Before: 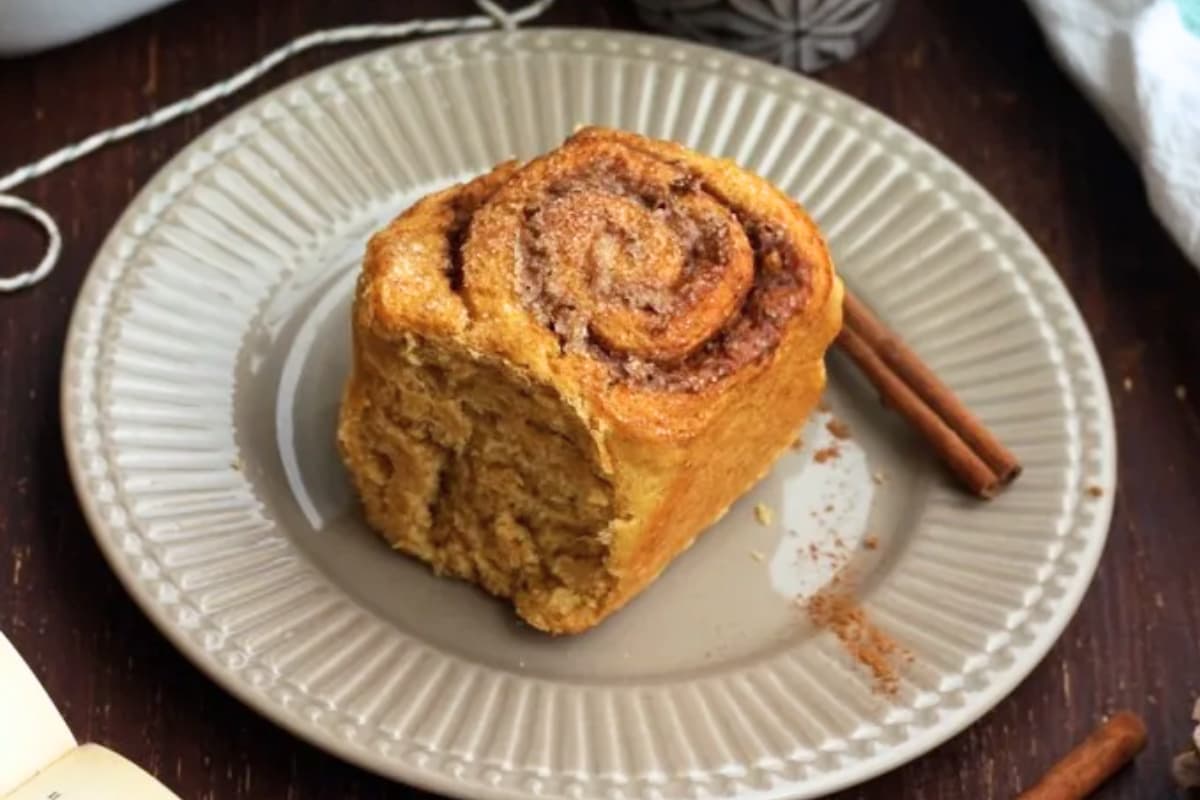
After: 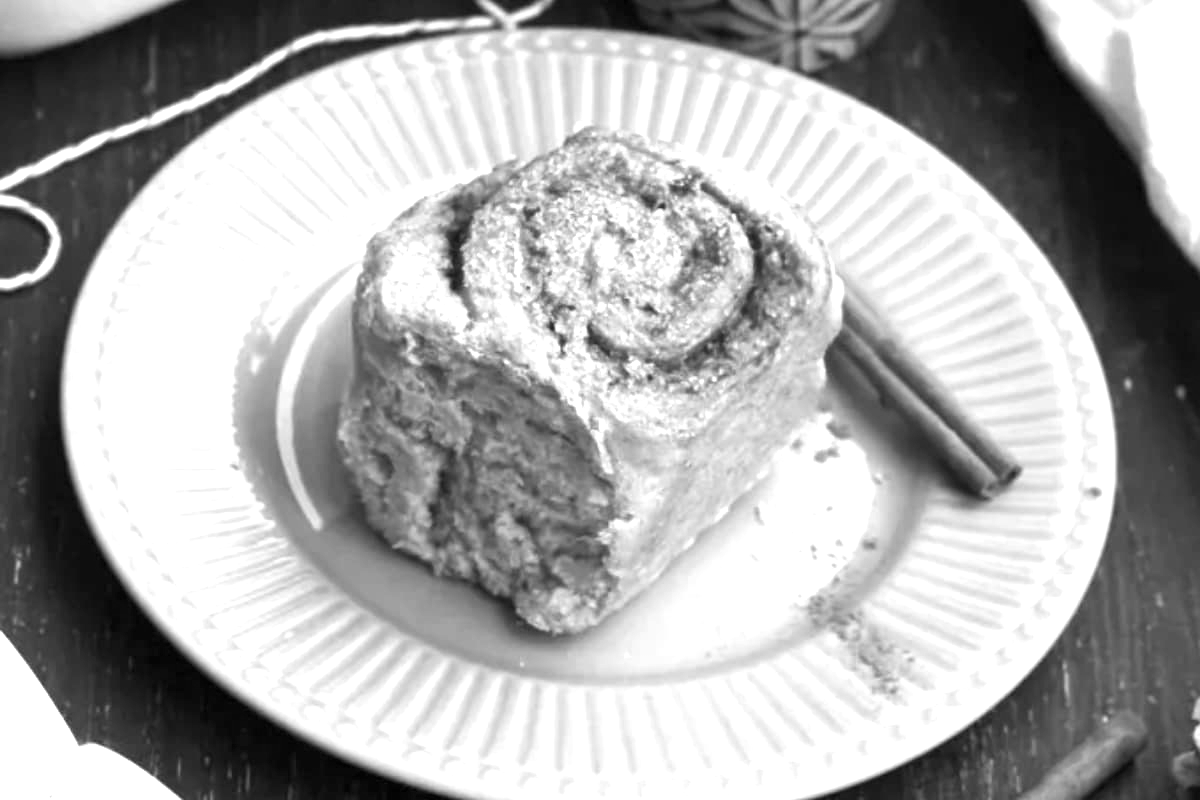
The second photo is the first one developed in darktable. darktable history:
monochrome: a 1.94, b -0.638
exposure: exposure 1.2 EV, compensate highlight preservation false
